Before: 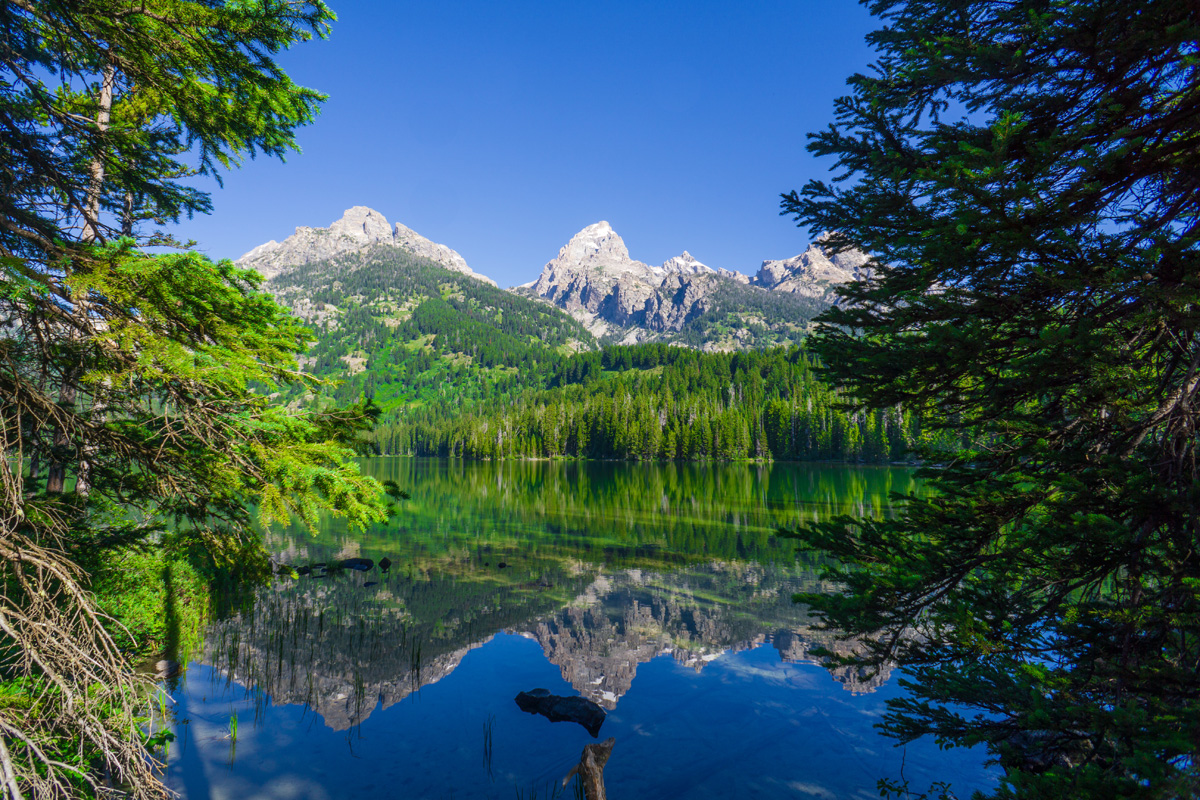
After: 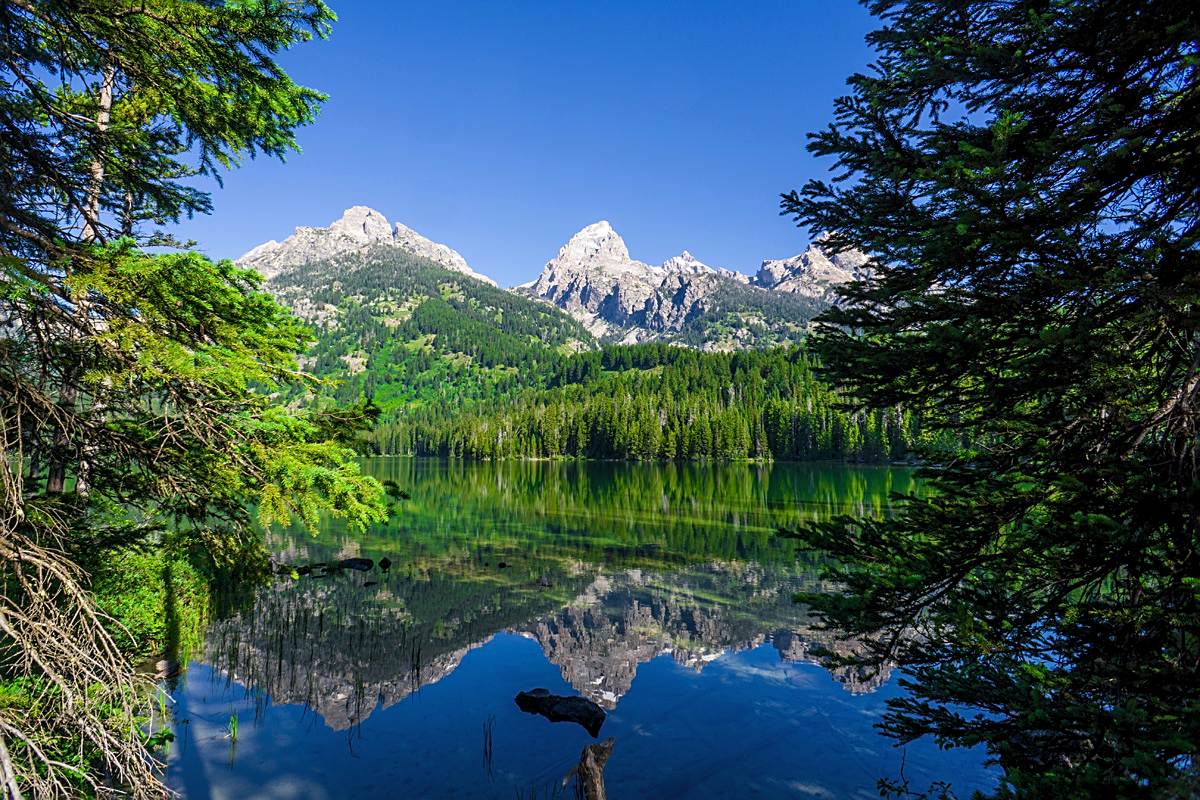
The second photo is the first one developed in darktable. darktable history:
sharpen: on, module defaults
levels: levels [0.031, 0.5, 0.969]
